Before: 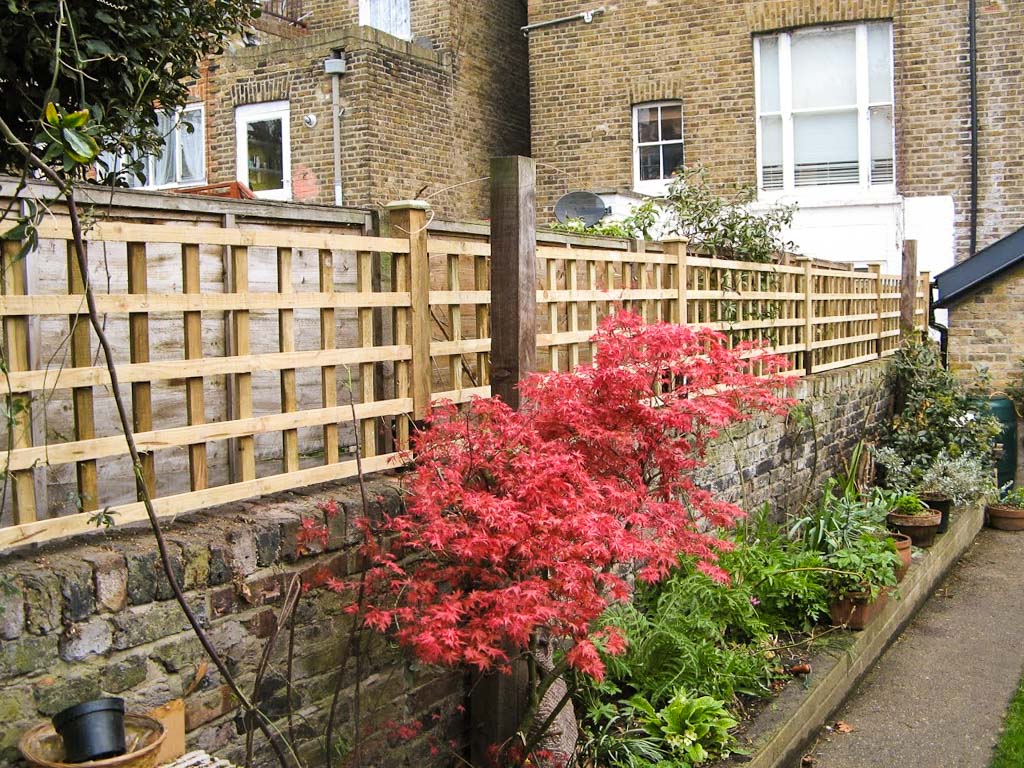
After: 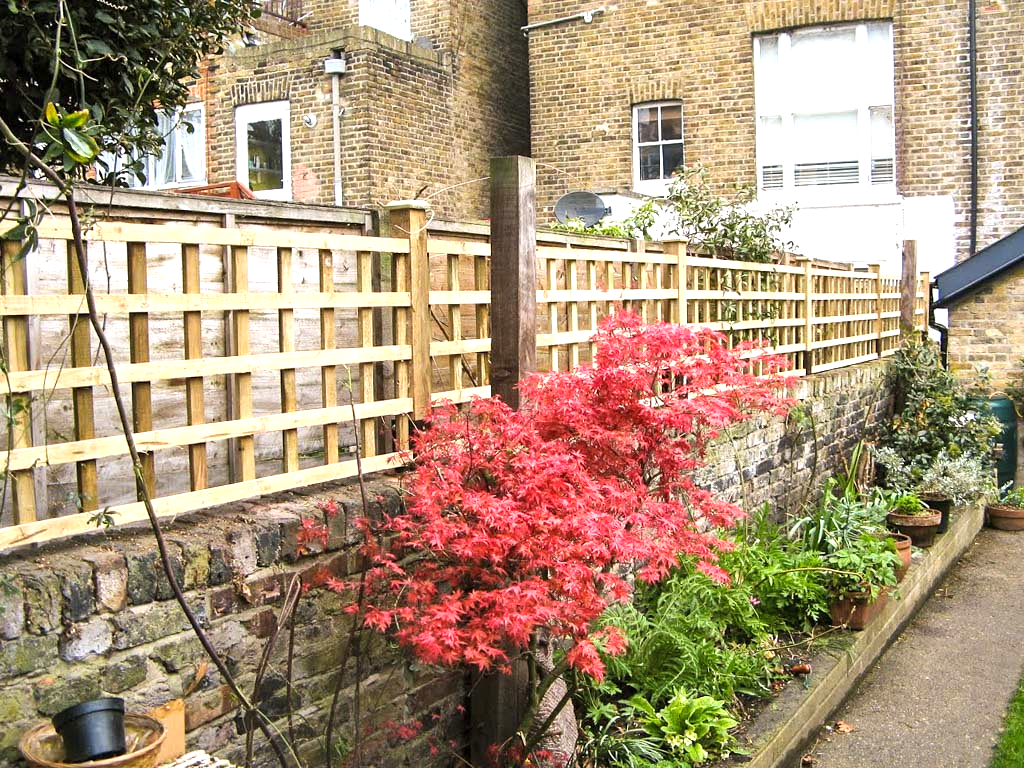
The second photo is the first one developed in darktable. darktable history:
exposure: exposure 0.636 EV, compensate highlight preservation false
local contrast: mode bilateral grid, contrast 20, coarseness 50, detail 120%, midtone range 0.2
